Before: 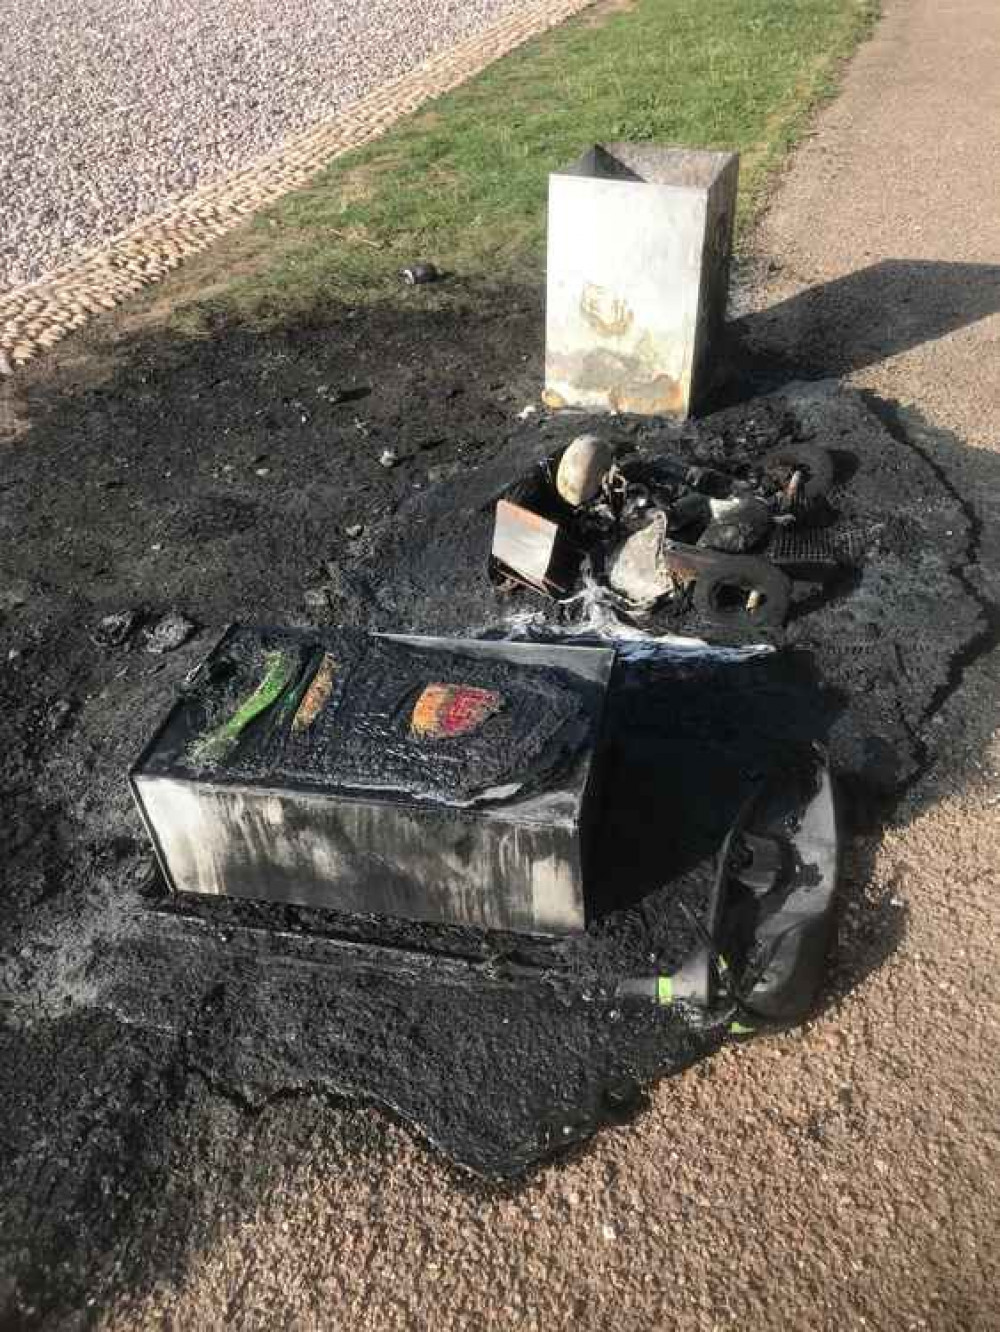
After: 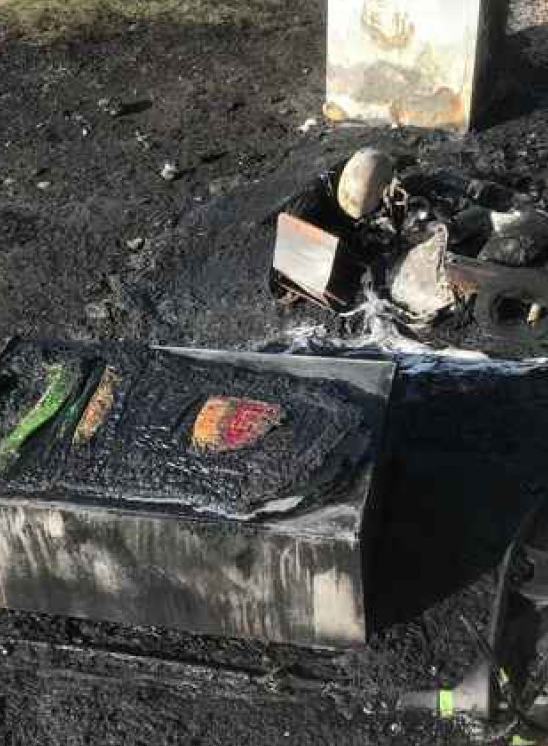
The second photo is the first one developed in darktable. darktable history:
crop and rotate: left 21.952%, top 21.552%, right 23.203%, bottom 22.398%
